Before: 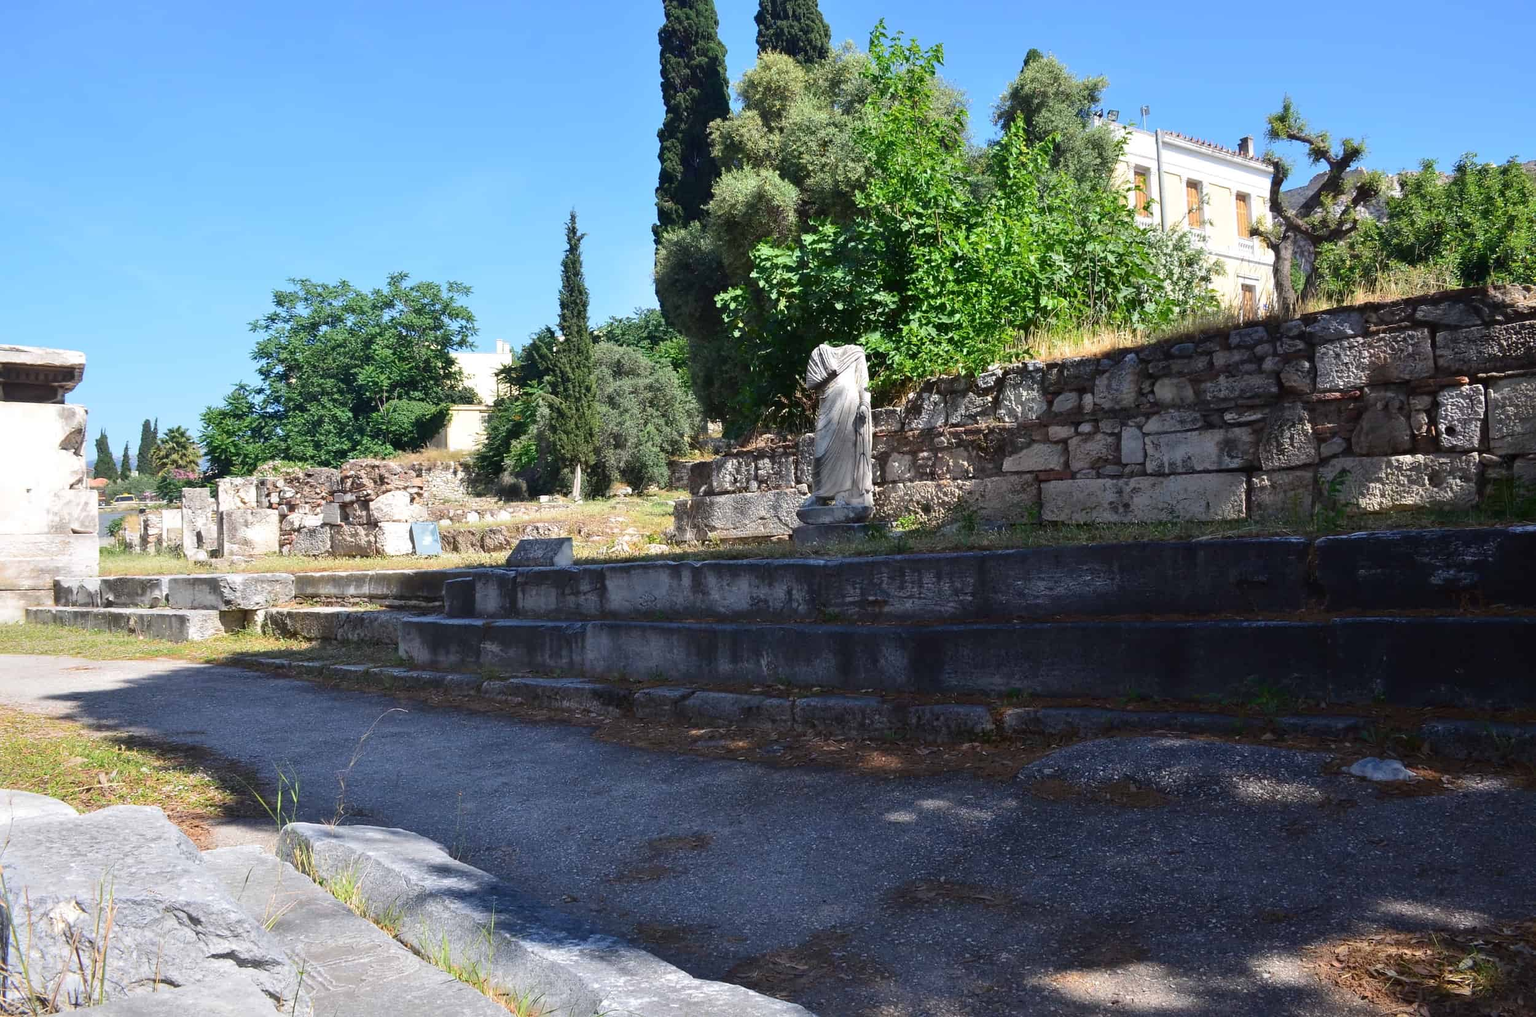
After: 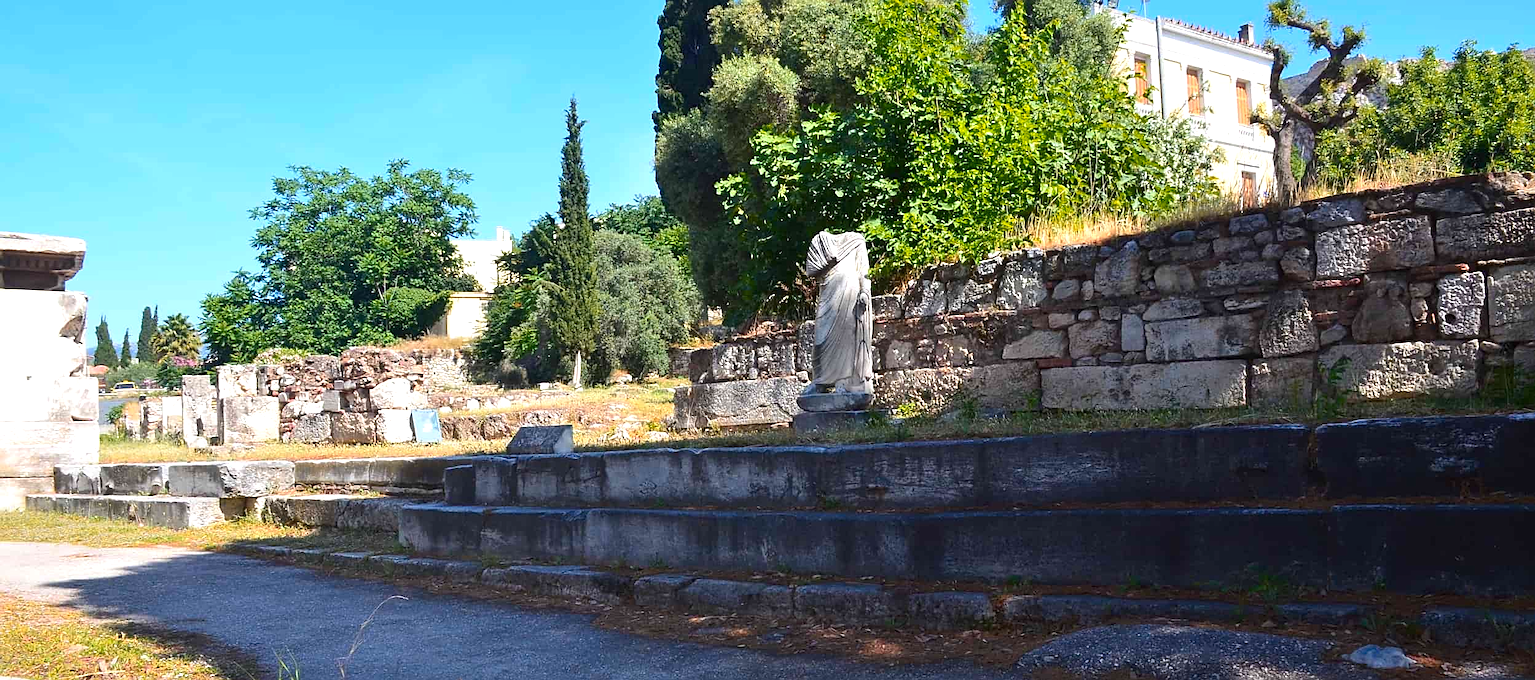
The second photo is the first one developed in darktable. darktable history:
sharpen: on, module defaults
color zones: curves: ch1 [(0.24, 0.634) (0.75, 0.5)]; ch2 [(0.253, 0.437) (0.745, 0.491)]
exposure: black level correction 0, exposure 0.3 EV, compensate highlight preservation false
crop: top 11.15%, bottom 21.902%
